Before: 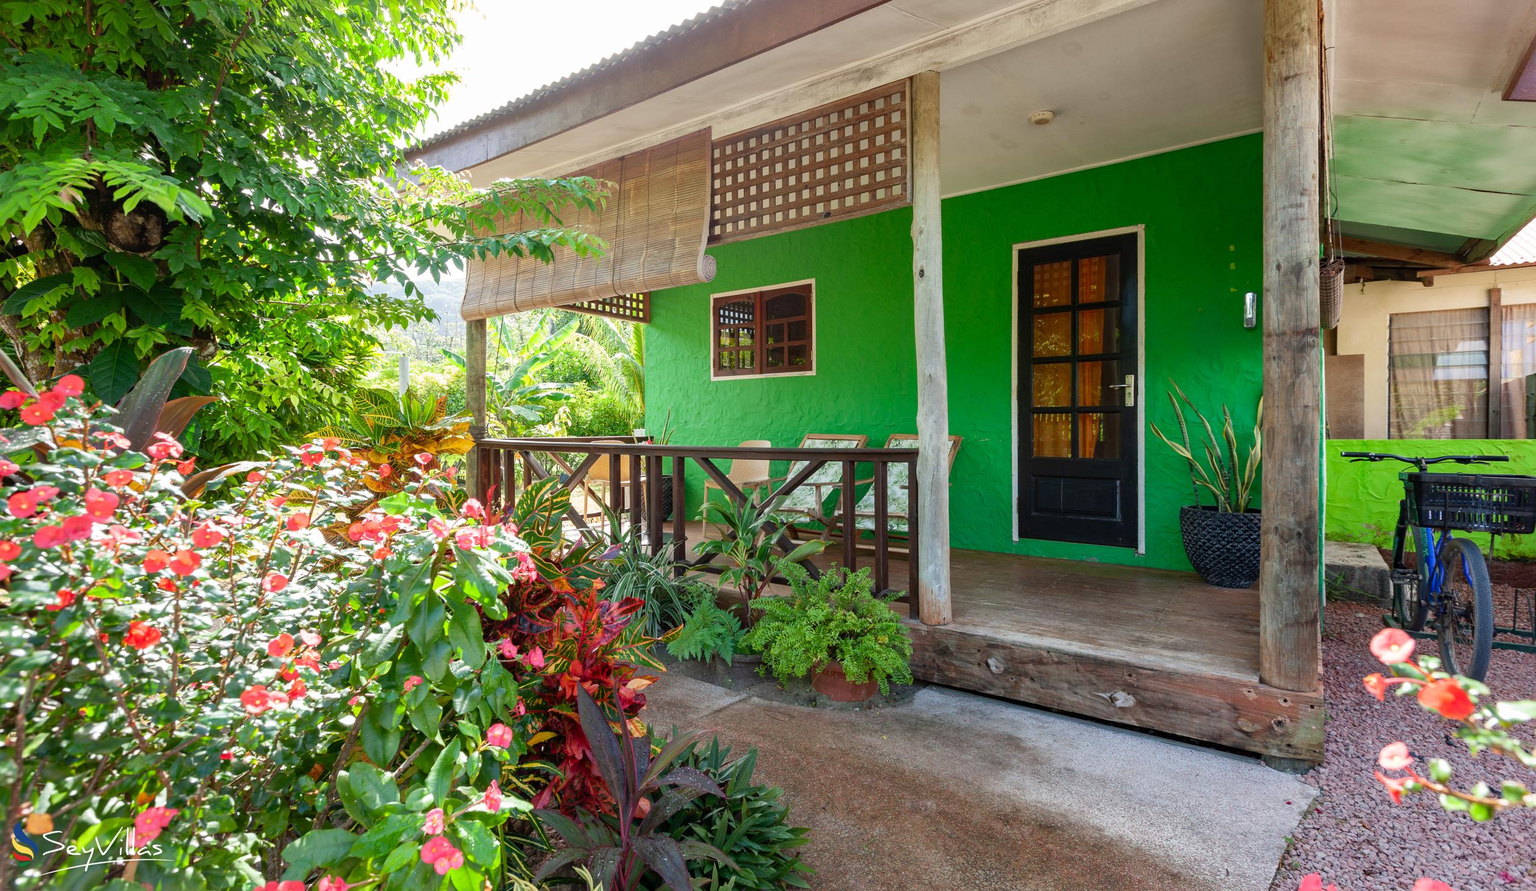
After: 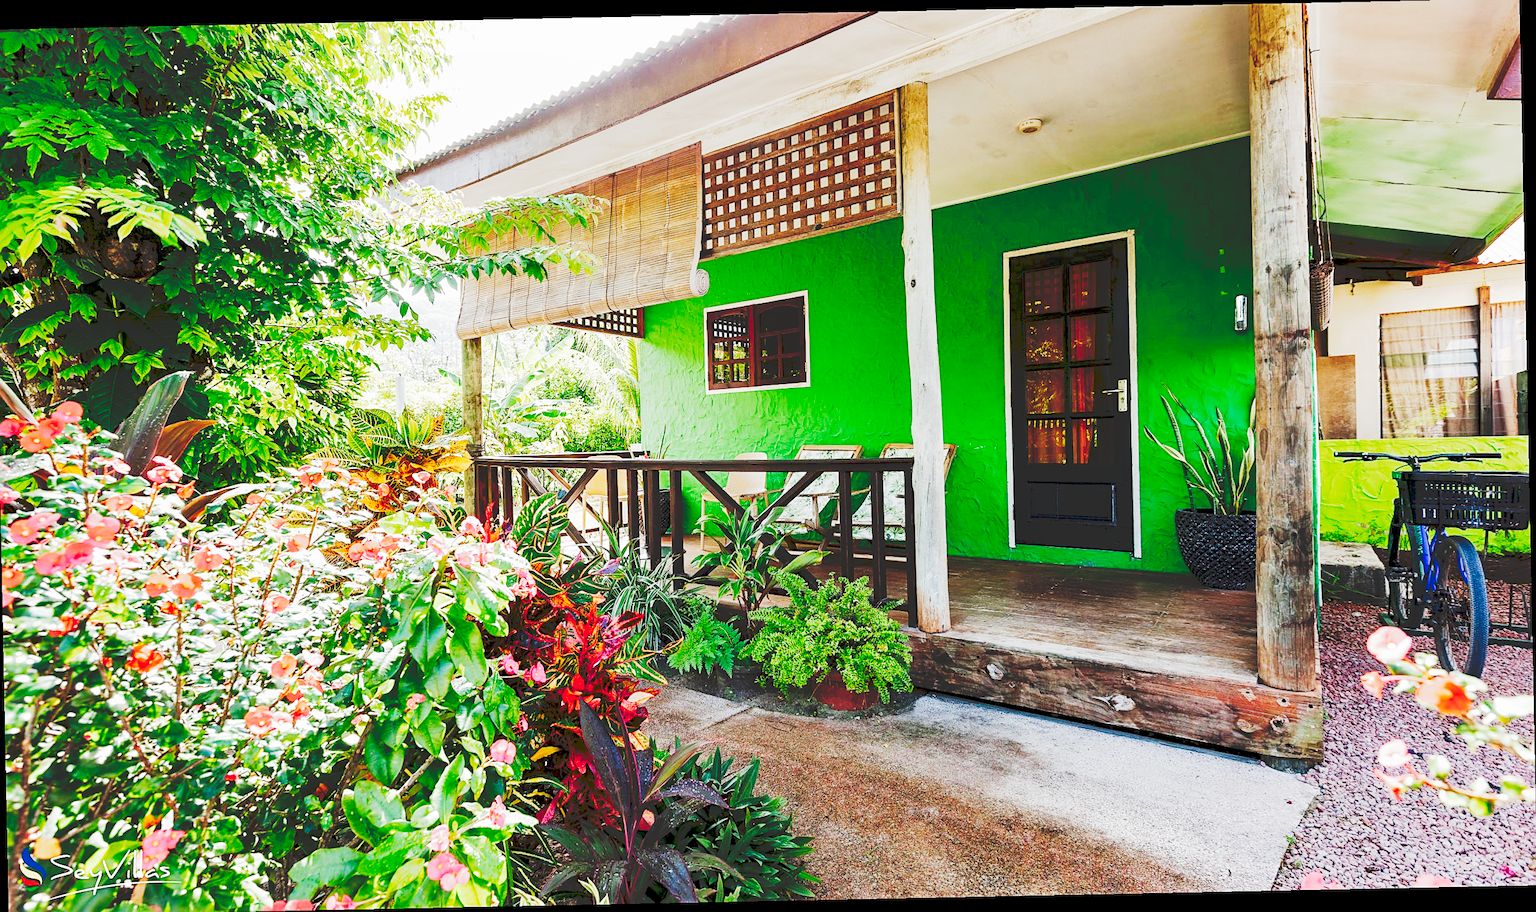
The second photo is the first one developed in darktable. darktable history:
filmic rgb: middle gray luminance 12.74%, black relative exposure -10.13 EV, white relative exposure 3.47 EV, threshold 6 EV, target black luminance 0%, hardness 5.74, latitude 44.69%, contrast 1.221, highlights saturation mix 5%, shadows ↔ highlights balance 26.78%, add noise in highlights 0, preserve chrominance no, color science v3 (2019), use custom middle-gray values true, iterations of high-quality reconstruction 0, contrast in highlights soft, enable highlight reconstruction true
sharpen: on, module defaults
tone curve: curves: ch0 [(0, 0) (0.003, 0.184) (0.011, 0.184) (0.025, 0.189) (0.044, 0.192) (0.069, 0.194) (0.1, 0.2) (0.136, 0.202) (0.177, 0.206) (0.224, 0.214) (0.277, 0.243) (0.335, 0.297) (0.399, 0.39) (0.468, 0.508) (0.543, 0.653) (0.623, 0.754) (0.709, 0.834) (0.801, 0.887) (0.898, 0.925) (1, 1)], preserve colors none
crop and rotate: left 0.614%, top 0.179%, bottom 0.309%
rotate and perspective: rotation -1.17°, automatic cropping off
levels: levels [0, 0.51, 1]
shadows and highlights: shadows 29.32, highlights -29.32, low approximation 0.01, soften with gaussian
